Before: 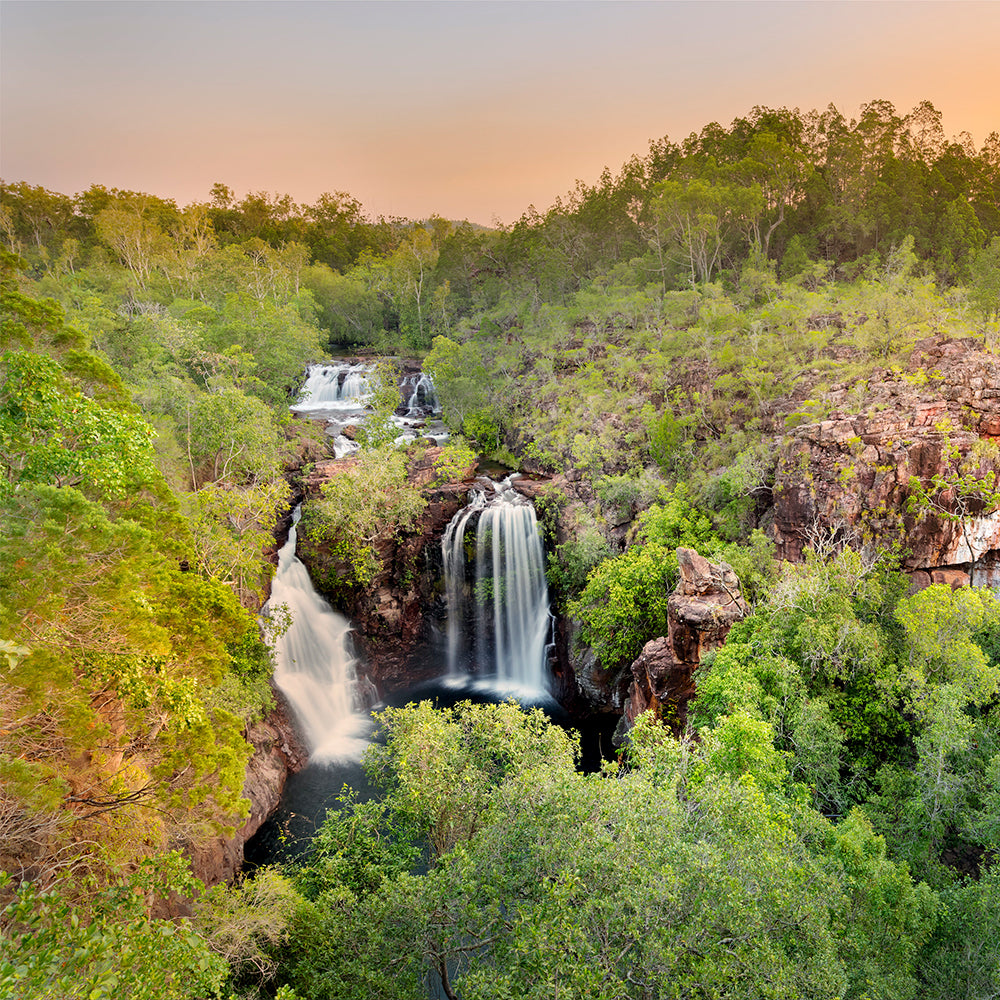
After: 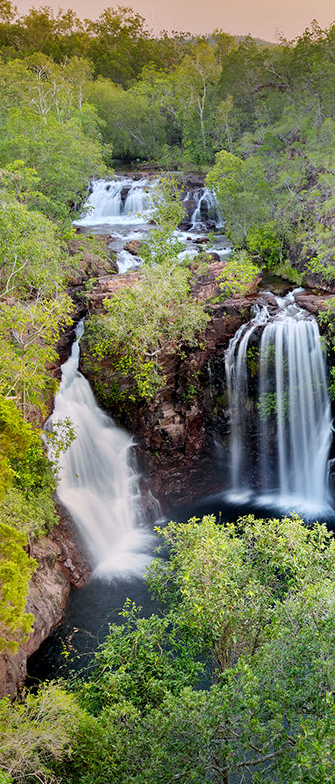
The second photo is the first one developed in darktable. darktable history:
crop and rotate: left 21.77%, top 18.528%, right 44.676%, bottom 2.997%
white balance: red 0.931, blue 1.11
